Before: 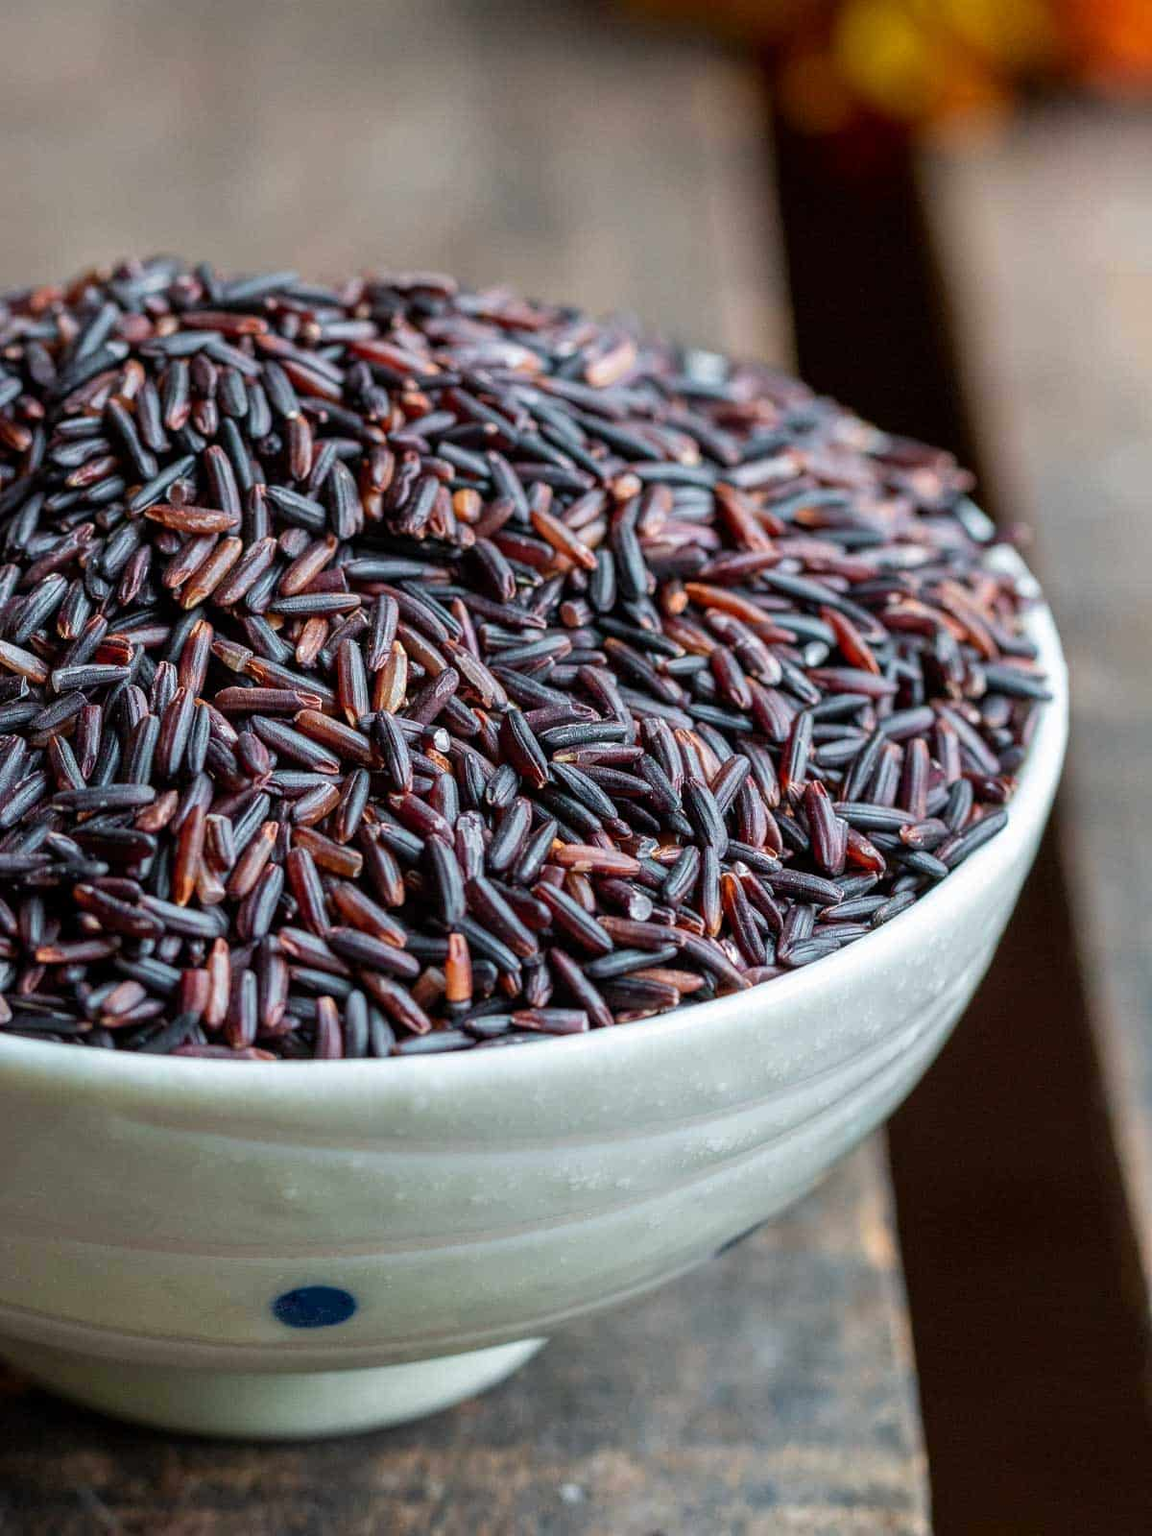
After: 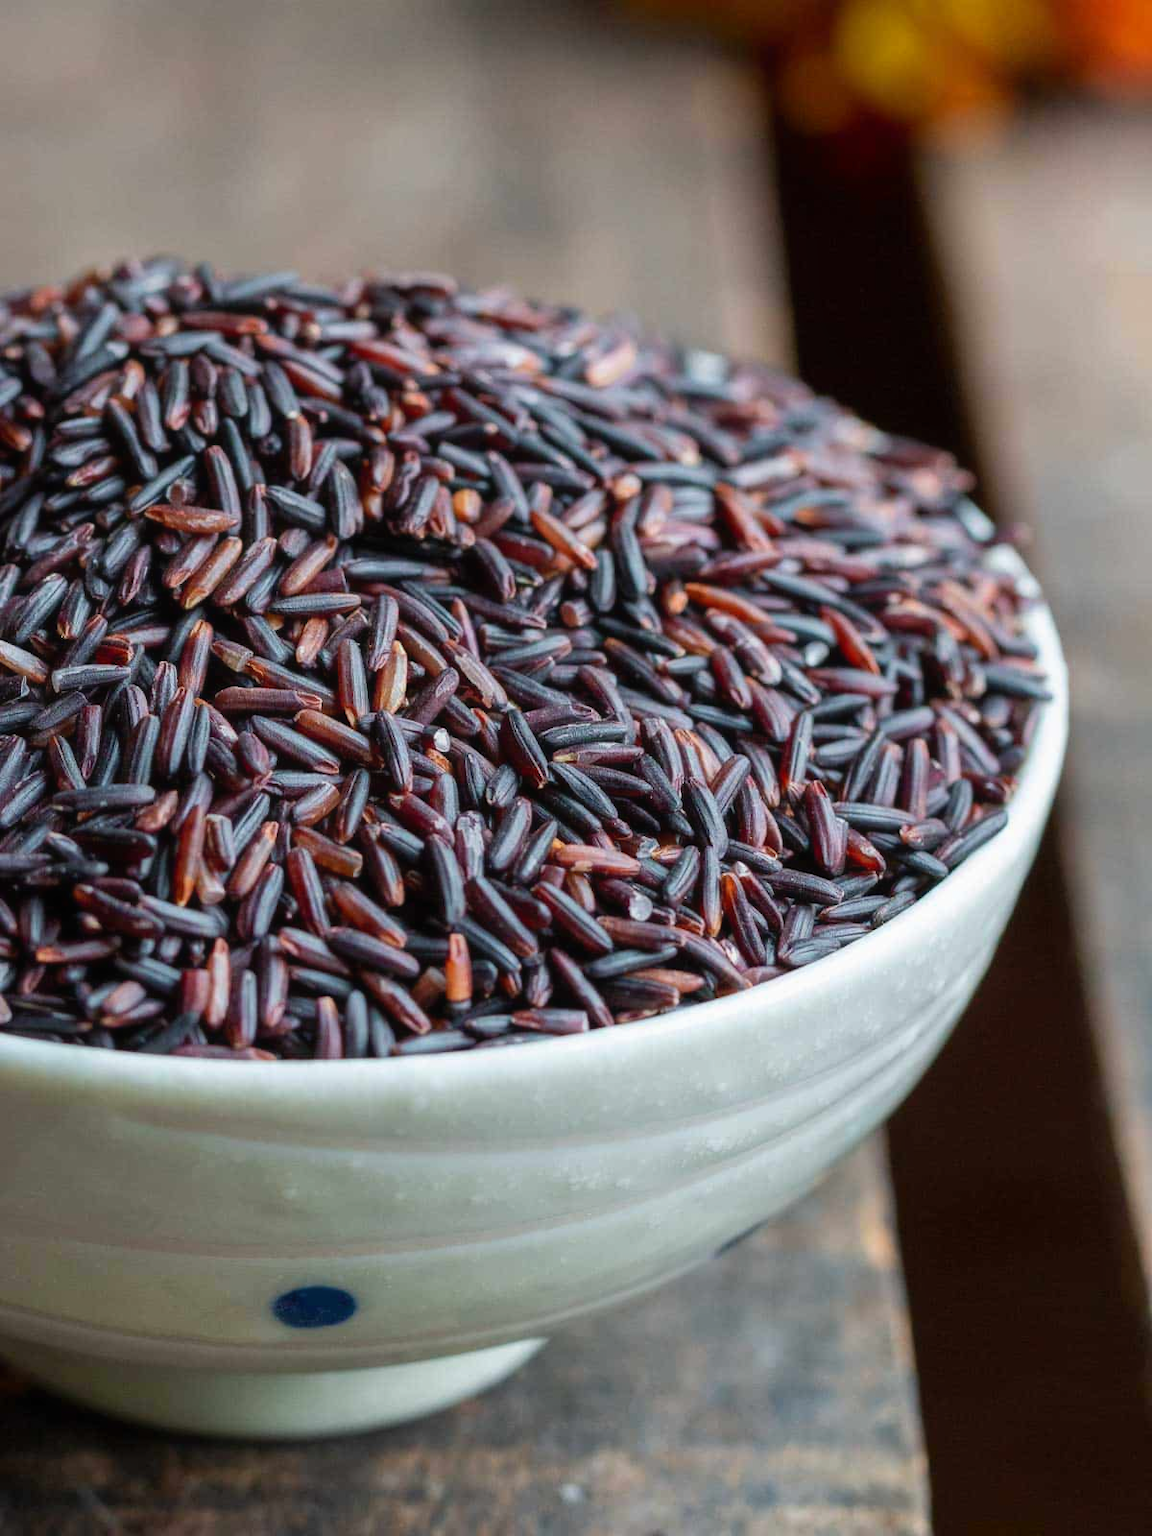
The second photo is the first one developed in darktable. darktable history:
color correction: highlights a* -0.182, highlights b* -0.124
contrast equalizer: octaves 7, y [[0.502, 0.505, 0.512, 0.529, 0.564, 0.588], [0.5 ×6], [0.502, 0.505, 0.512, 0.529, 0.564, 0.588], [0, 0.001, 0.001, 0.004, 0.008, 0.011], [0, 0.001, 0.001, 0.004, 0.008, 0.011]], mix -1
